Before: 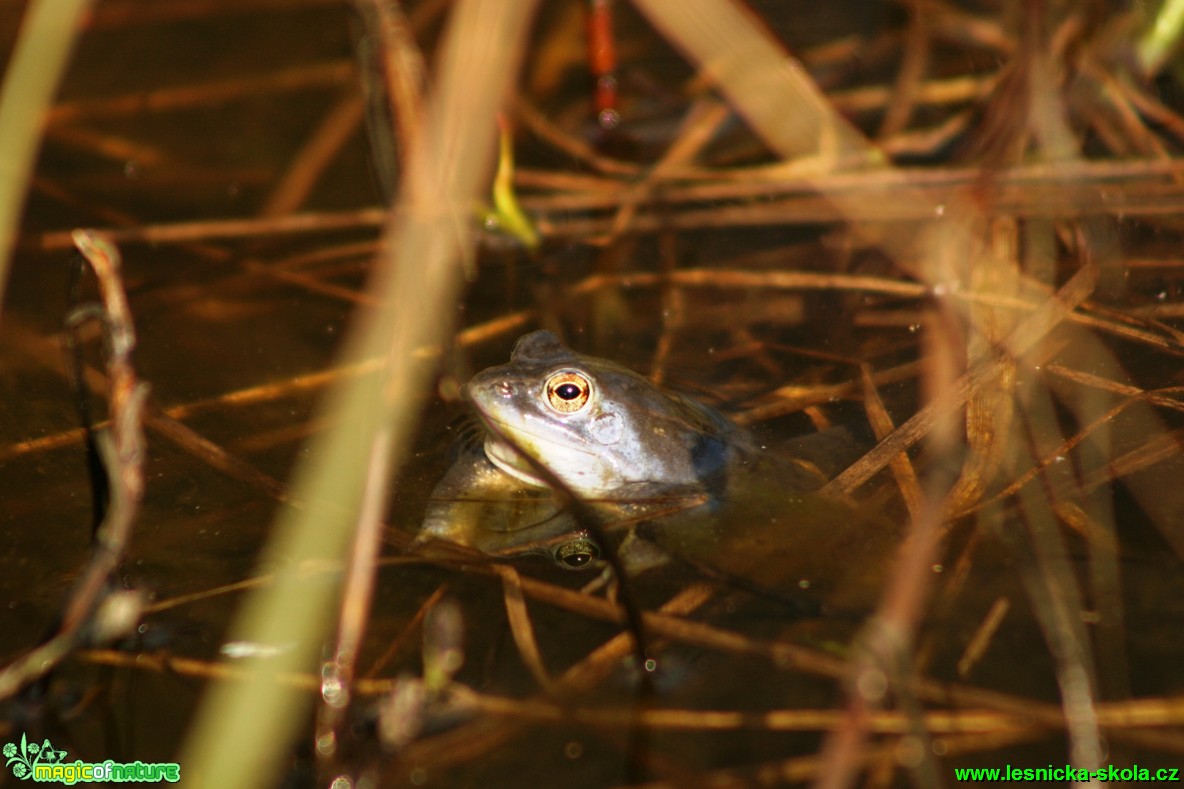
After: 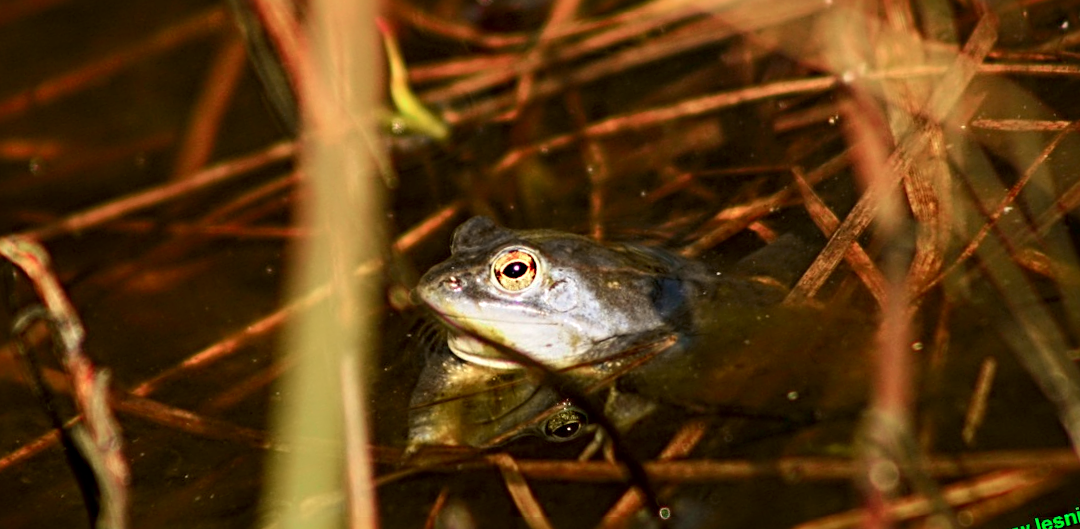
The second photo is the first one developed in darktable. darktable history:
rotate and perspective: rotation -14.8°, crop left 0.1, crop right 0.903, crop top 0.25, crop bottom 0.748
sharpen: radius 4.883
local contrast: highlights 100%, shadows 100%, detail 120%, midtone range 0.2
tone curve: curves: ch0 [(0, 0) (0.068, 0.031) (0.175, 0.132) (0.337, 0.304) (0.498, 0.511) (0.748, 0.762) (0.993, 0.954)]; ch1 [(0, 0) (0.294, 0.184) (0.359, 0.34) (0.362, 0.35) (0.43, 0.41) (0.476, 0.457) (0.499, 0.5) (0.529, 0.523) (0.677, 0.762) (1, 1)]; ch2 [(0, 0) (0.431, 0.419) (0.495, 0.502) (0.524, 0.534) (0.557, 0.56) (0.634, 0.654) (0.728, 0.722) (1, 1)], color space Lab, independent channels, preserve colors none
exposure: black level correction 0, compensate exposure bias true, compensate highlight preservation false
